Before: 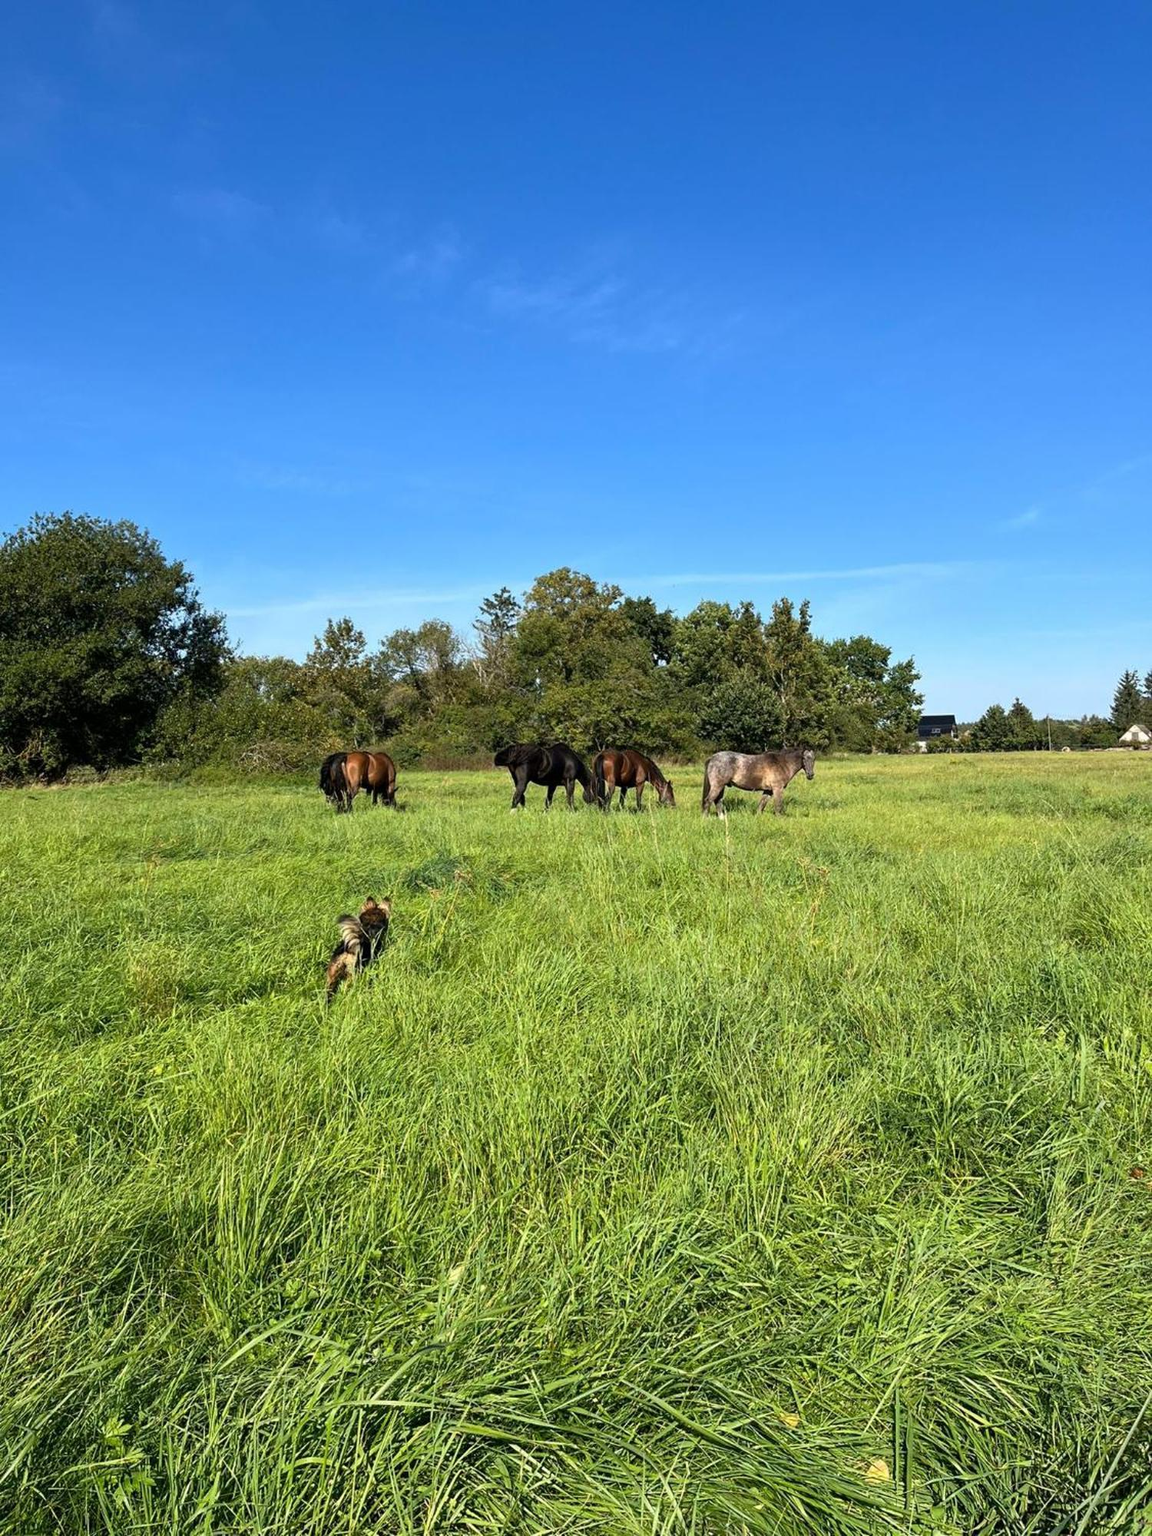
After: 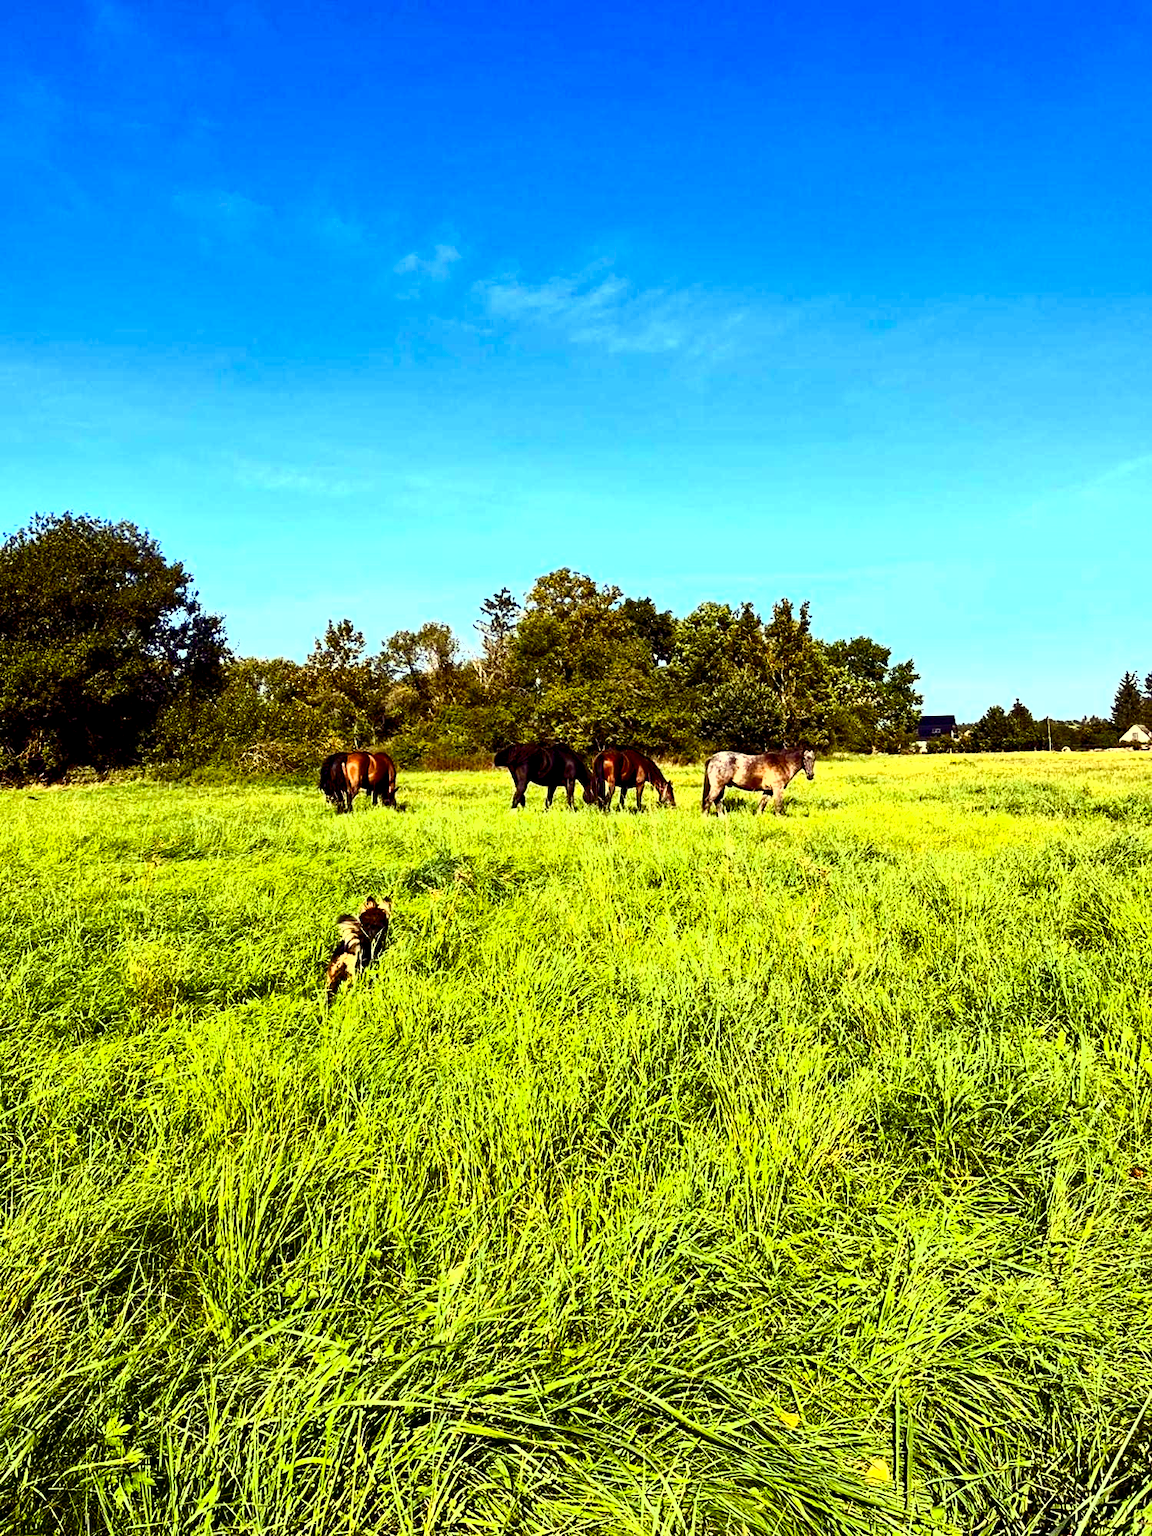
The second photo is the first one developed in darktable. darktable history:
exposure: exposure 0.74 EV, compensate highlight preservation false
contrast brightness saturation: contrast 0.19, brightness -0.24, saturation 0.11
shadows and highlights: highlights color adjustment 0%, low approximation 0.01, soften with gaussian
color balance rgb: shadows lift › luminance -21.66%, shadows lift › chroma 8.98%, shadows lift › hue 283.37°, power › chroma 1.55%, power › hue 25.59°, highlights gain › luminance 6.08%, highlights gain › chroma 2.55%, highlights gain › hue 90°, global offset › luminance -0.87%, perceptual saturation grading › global saturation 27.49%, perceptual saturation grading › highlights -28.39%, perceptual saturation grading › mid-tones 15.22%, perceptual saturation grading › shadows 33.98%, perceptual brilliance grading › highlights 10%, perceptual brilliance grading › mid-tones 5%
